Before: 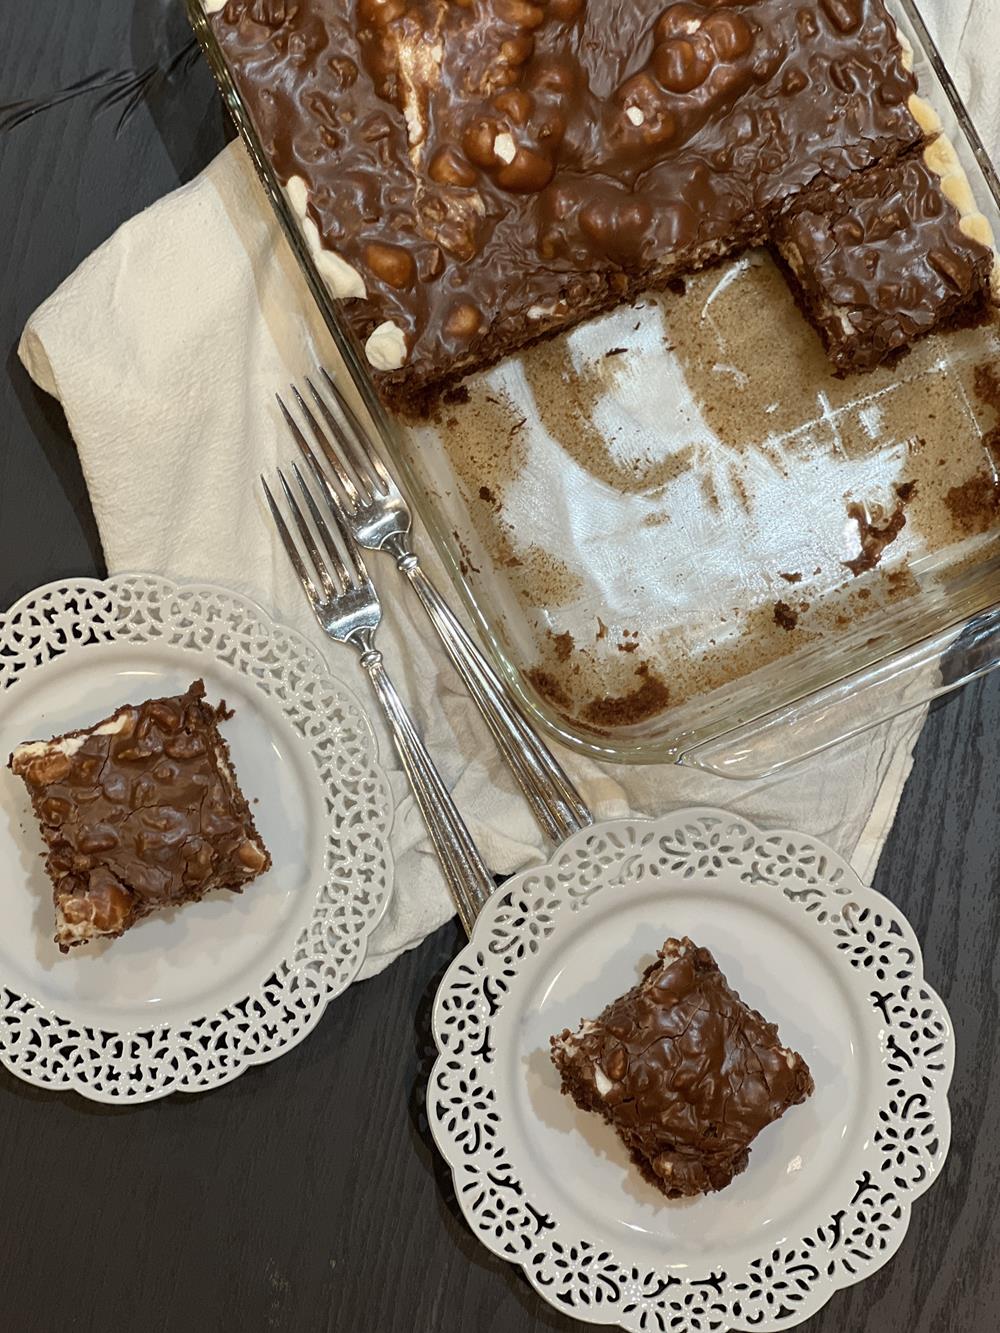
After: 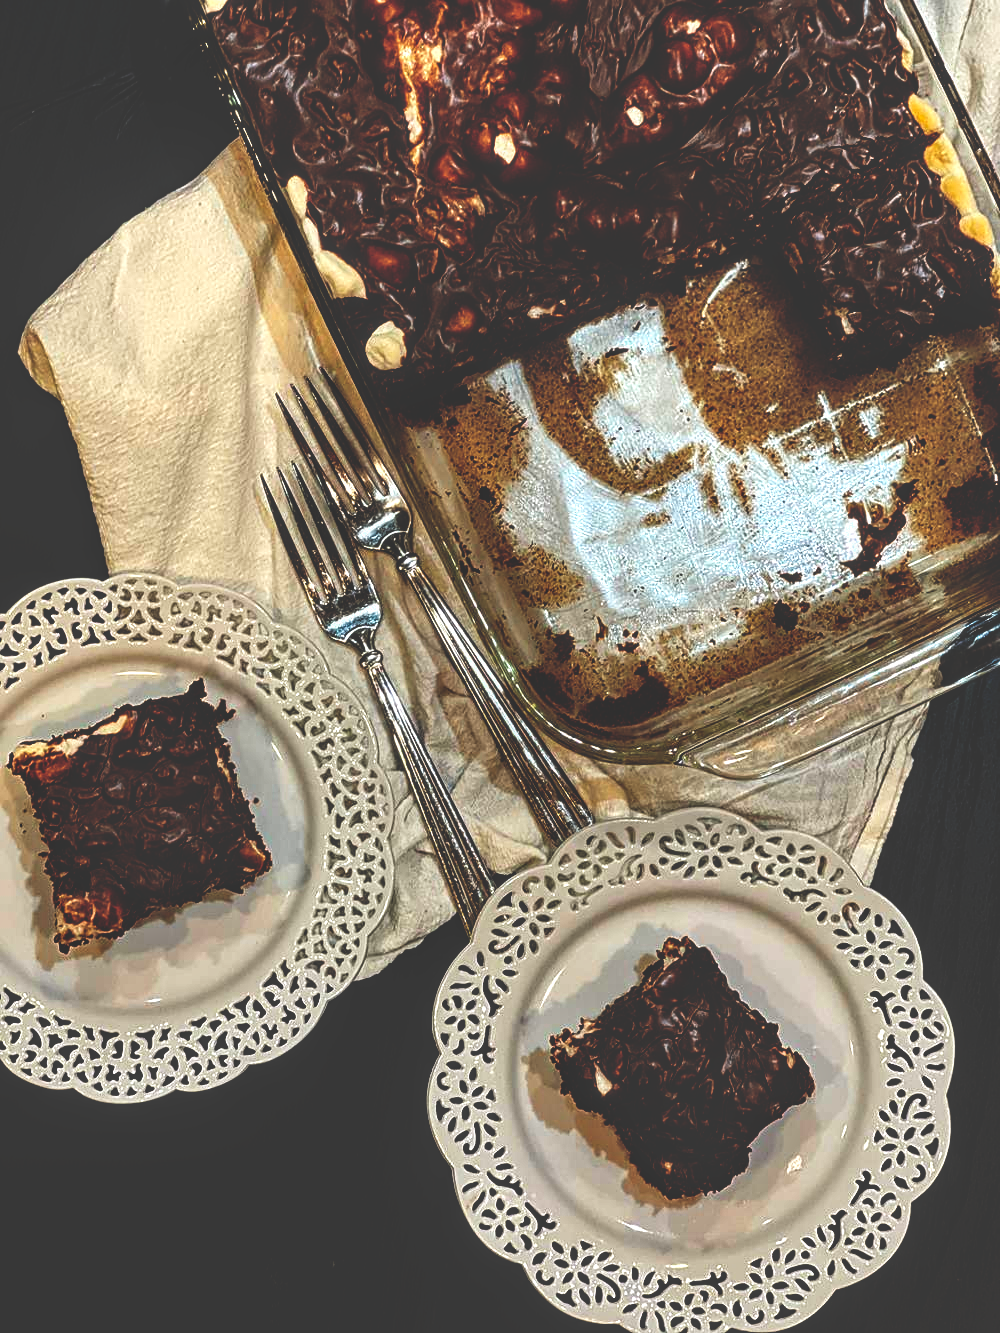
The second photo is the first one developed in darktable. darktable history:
sharpen: amount 0.2
local contrast: detail 130%
base curve: curves: ch0 [(0, 0.036) (0.083, 0.04) (0.804, 1)], preserve colors none
haze removal: compatibility mode true, adaptive false
